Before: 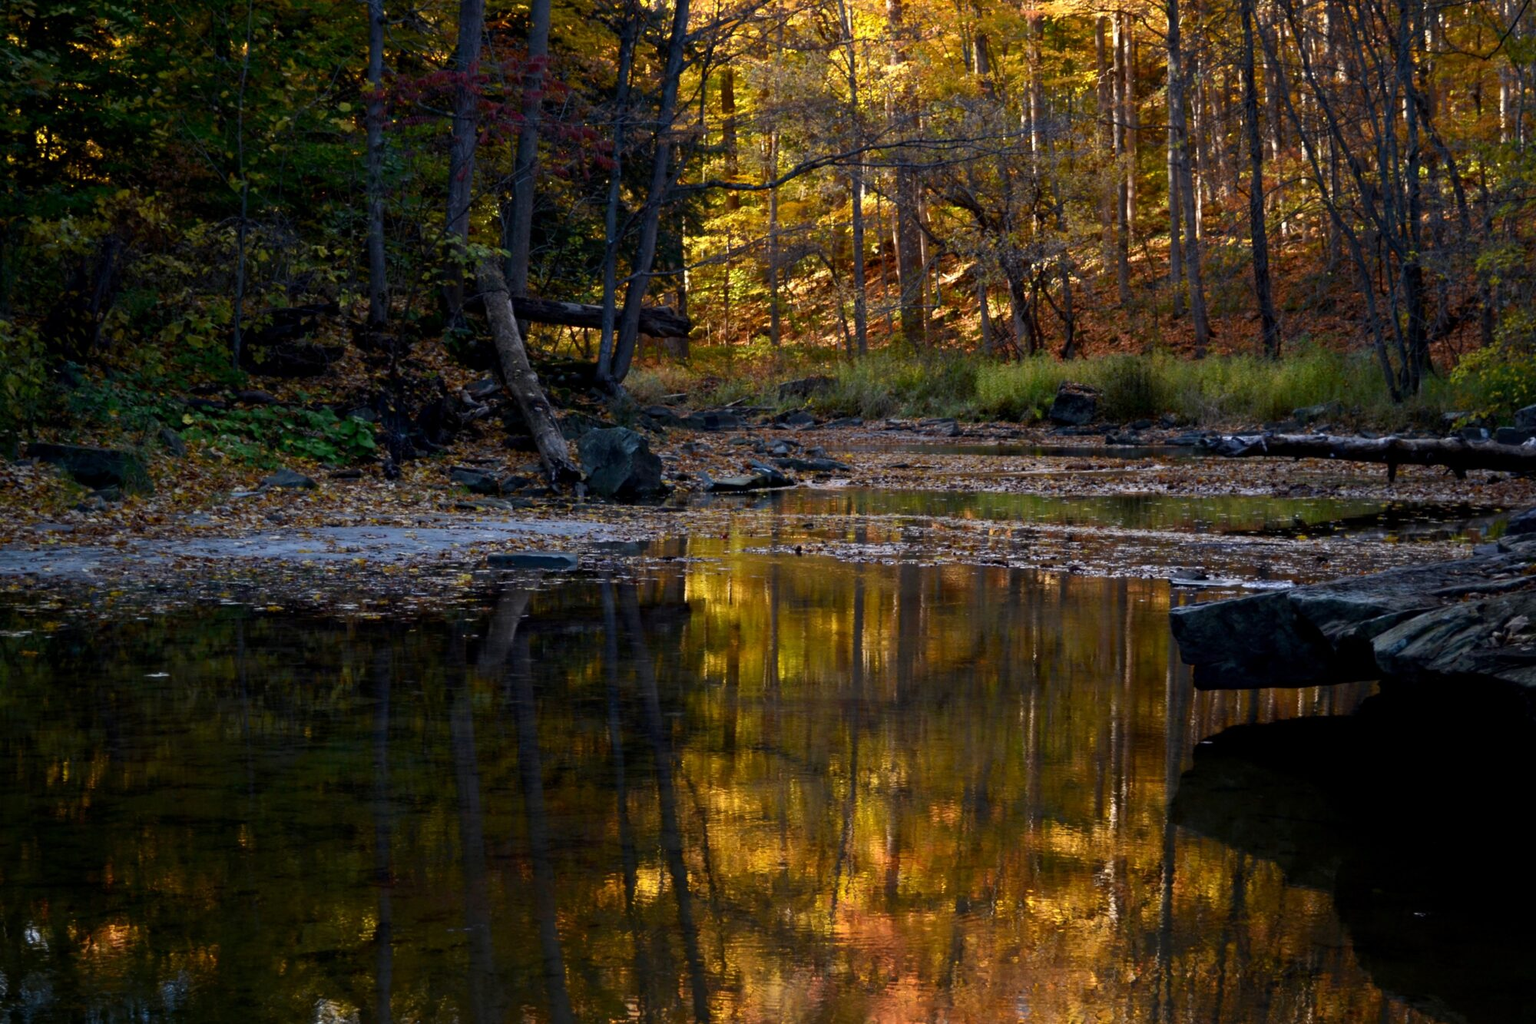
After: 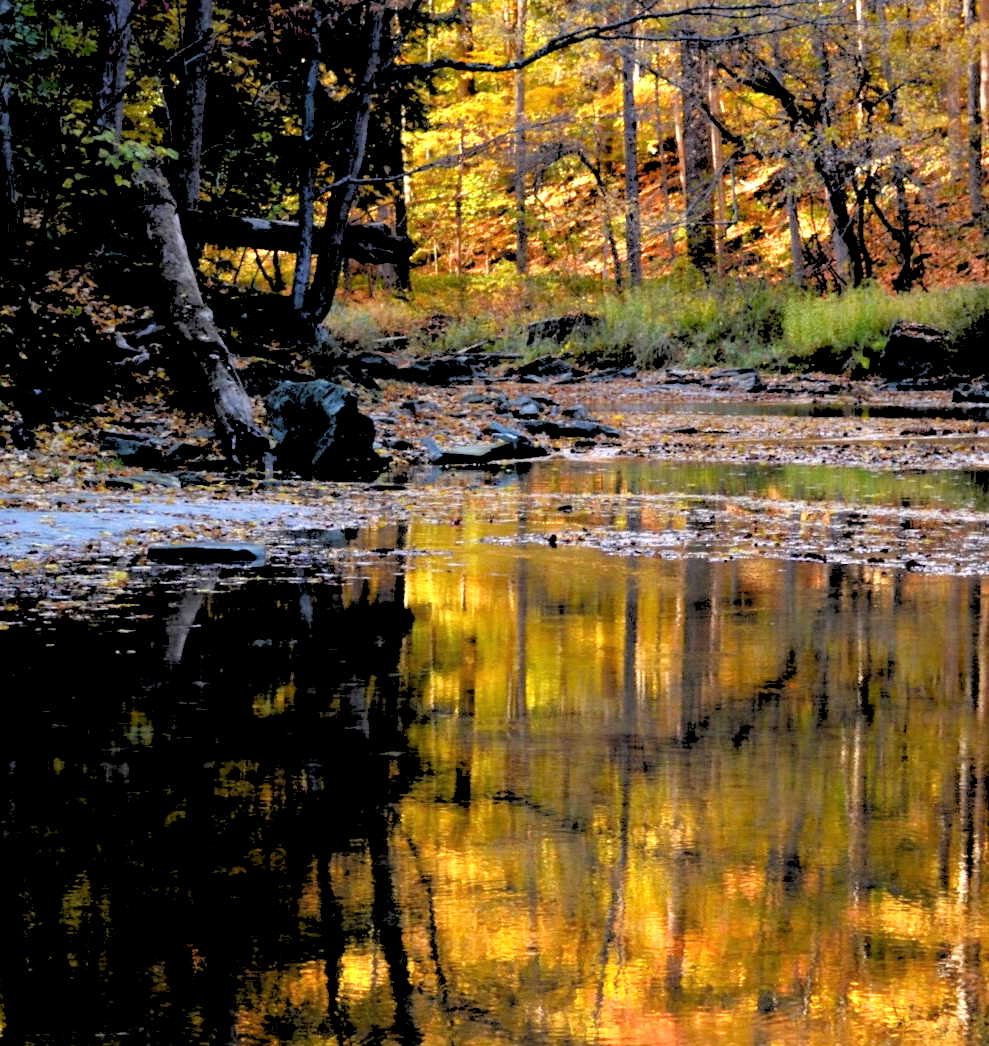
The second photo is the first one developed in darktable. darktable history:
exposure: black level correction 0, exposure 0.9 EV, compensate highlight preservation false
rgb levels: levels [[0.027, 0.429, 0.996], [0, 0.5, 1], [0, 0.5, 1]]
crop and rotate: angle 0.02°, left 24.353%, top 13.219%, right 26.156%, bottom 8.224%
